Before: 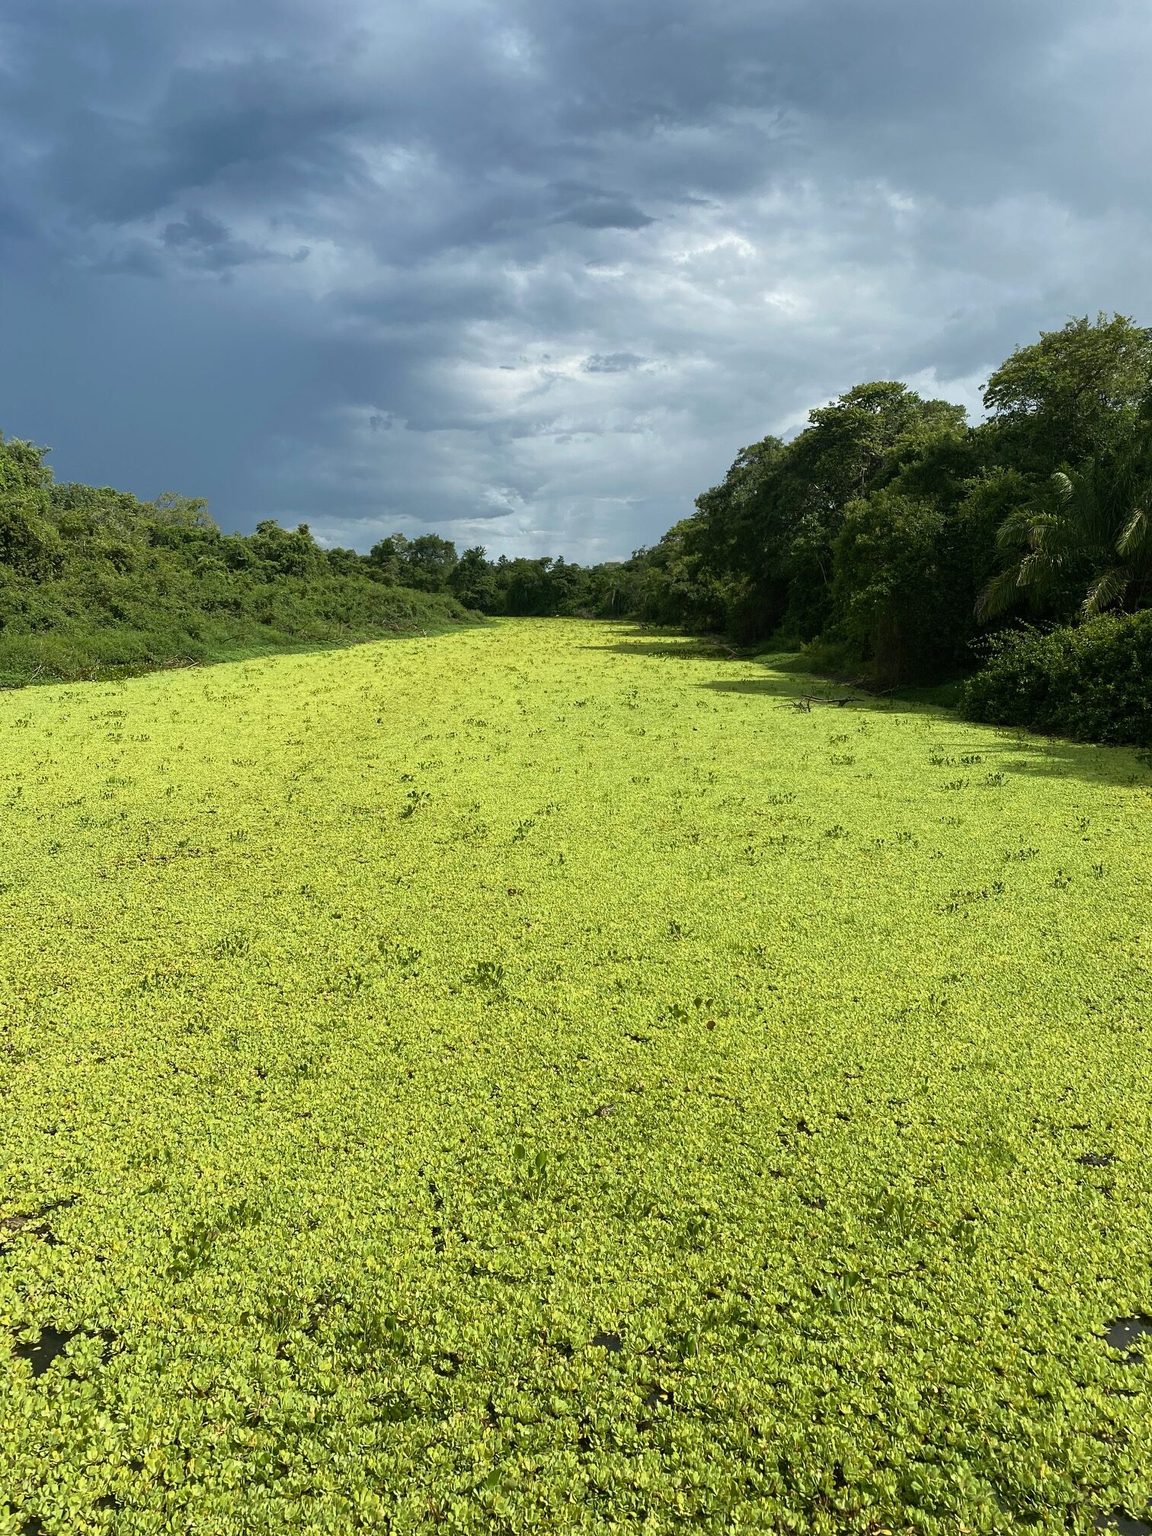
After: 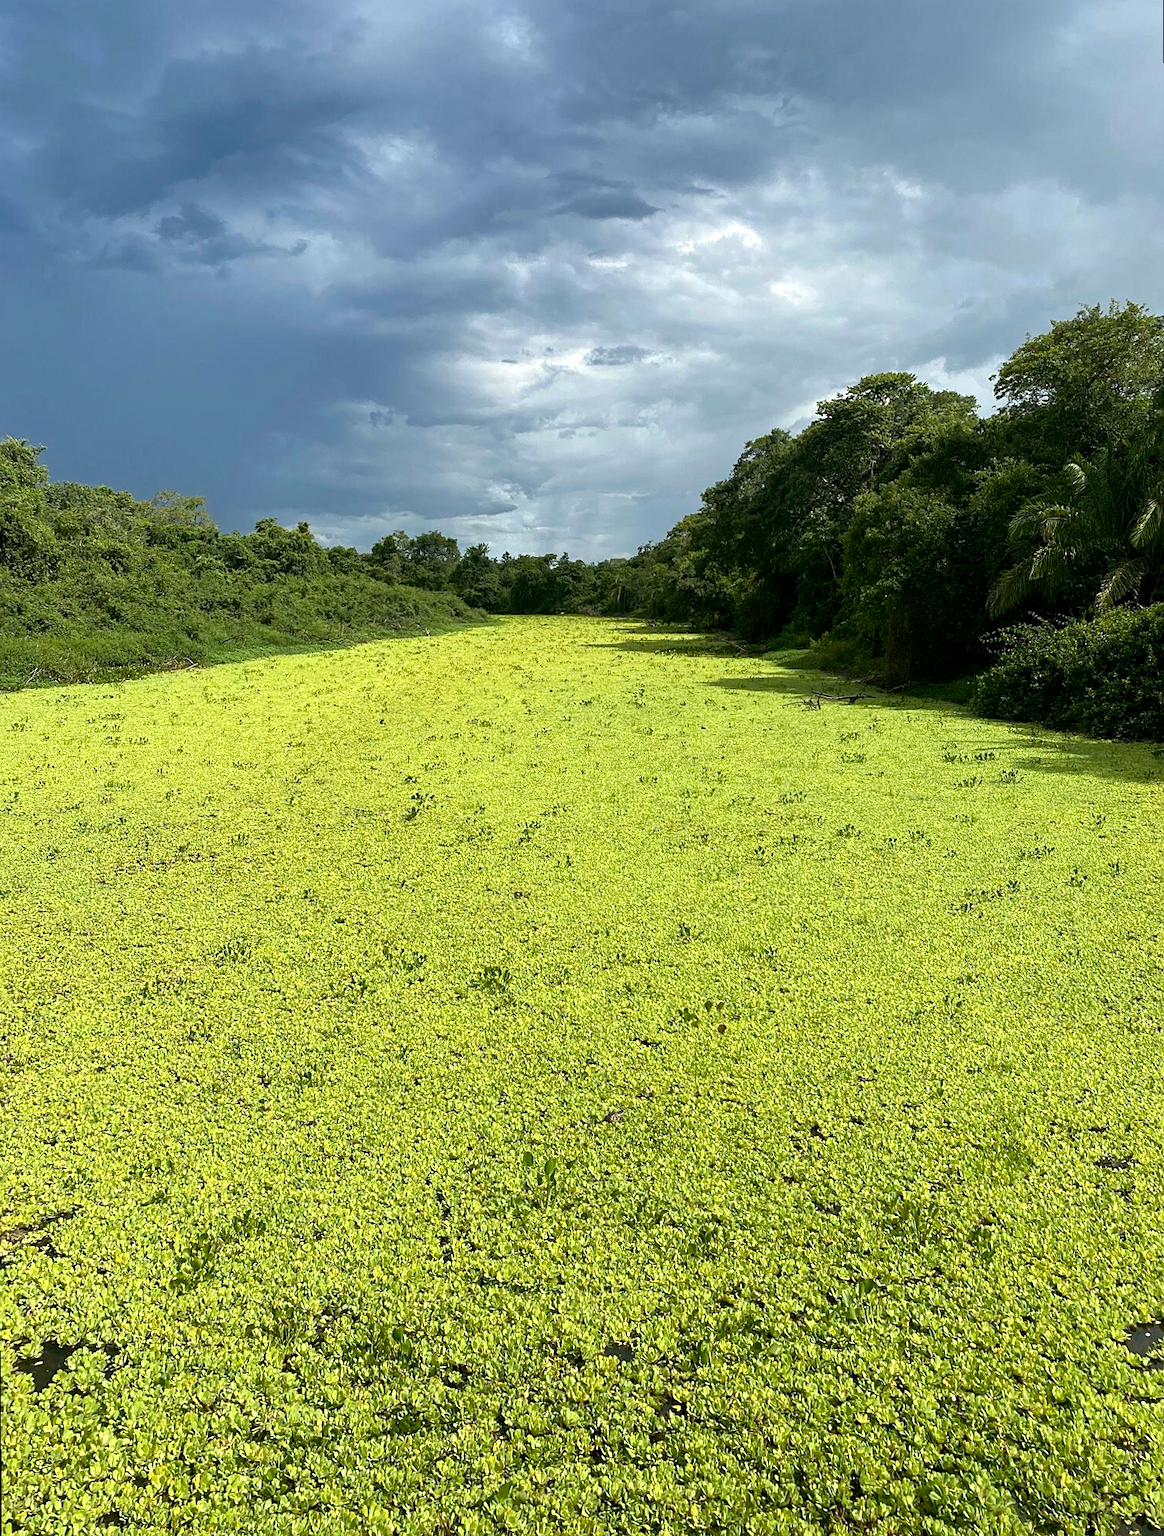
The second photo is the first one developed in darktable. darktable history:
haze removal: compatibility mode true, adaptive false
sharpen: amount 0.2
rotate and perspective: rotation -0.45°, automatic cropping original format, crop left 0.008, crop right 0.992, crop top 0.012, crop bottom 0.988
exposure: exposure 0.191 EV, compensate highlight preservation false
